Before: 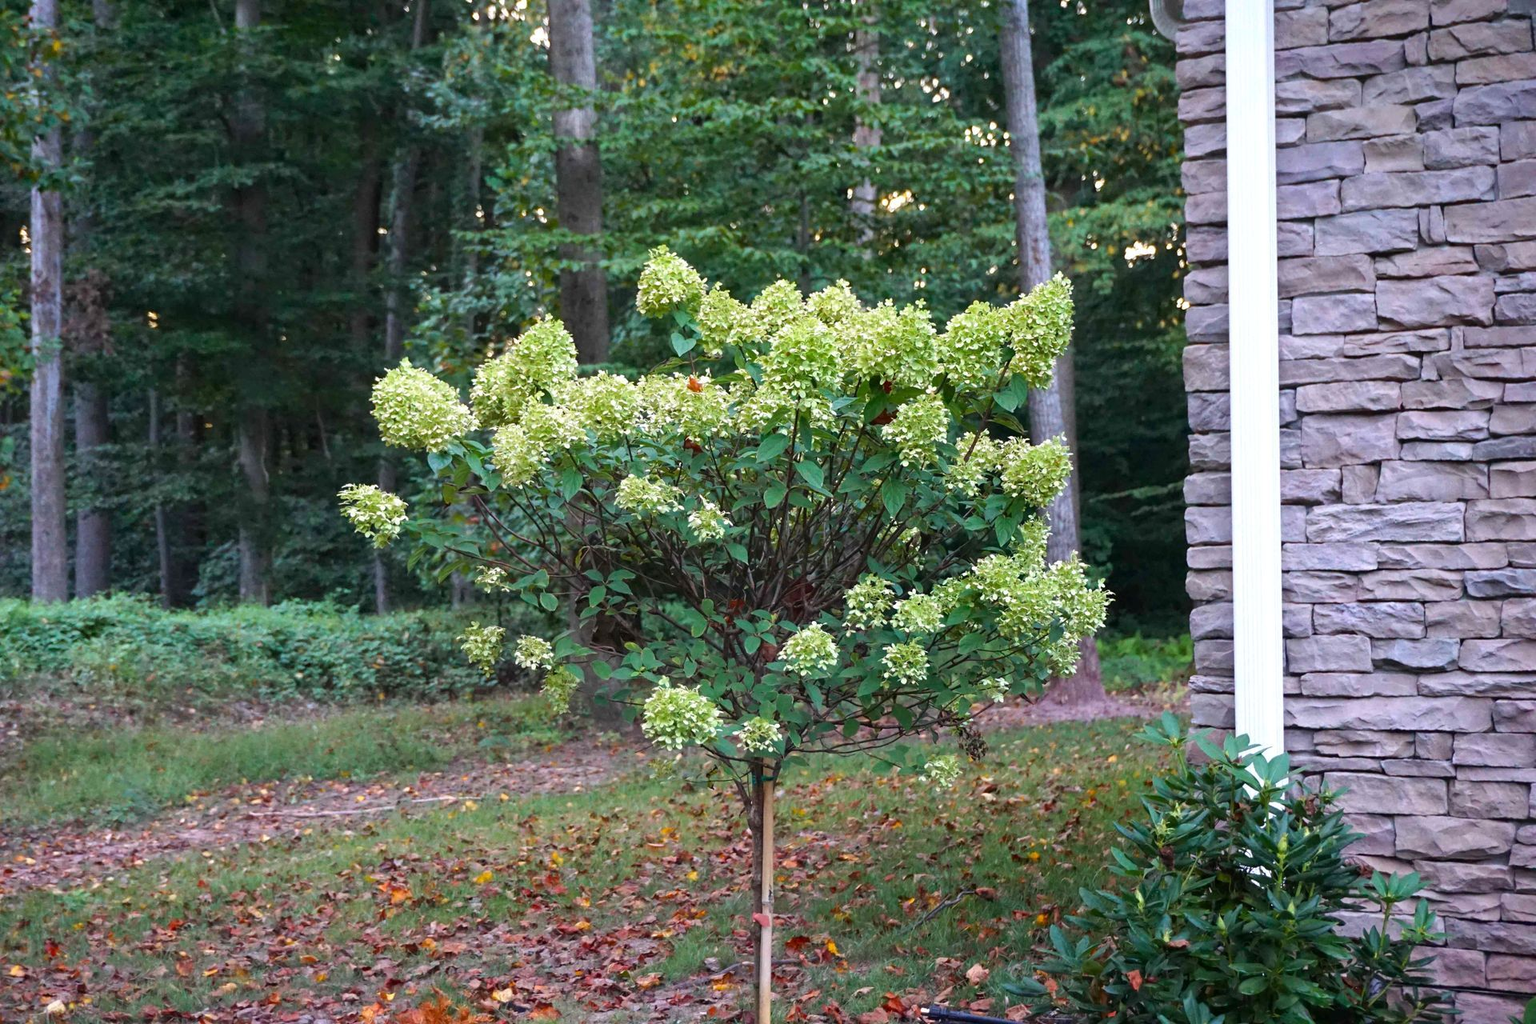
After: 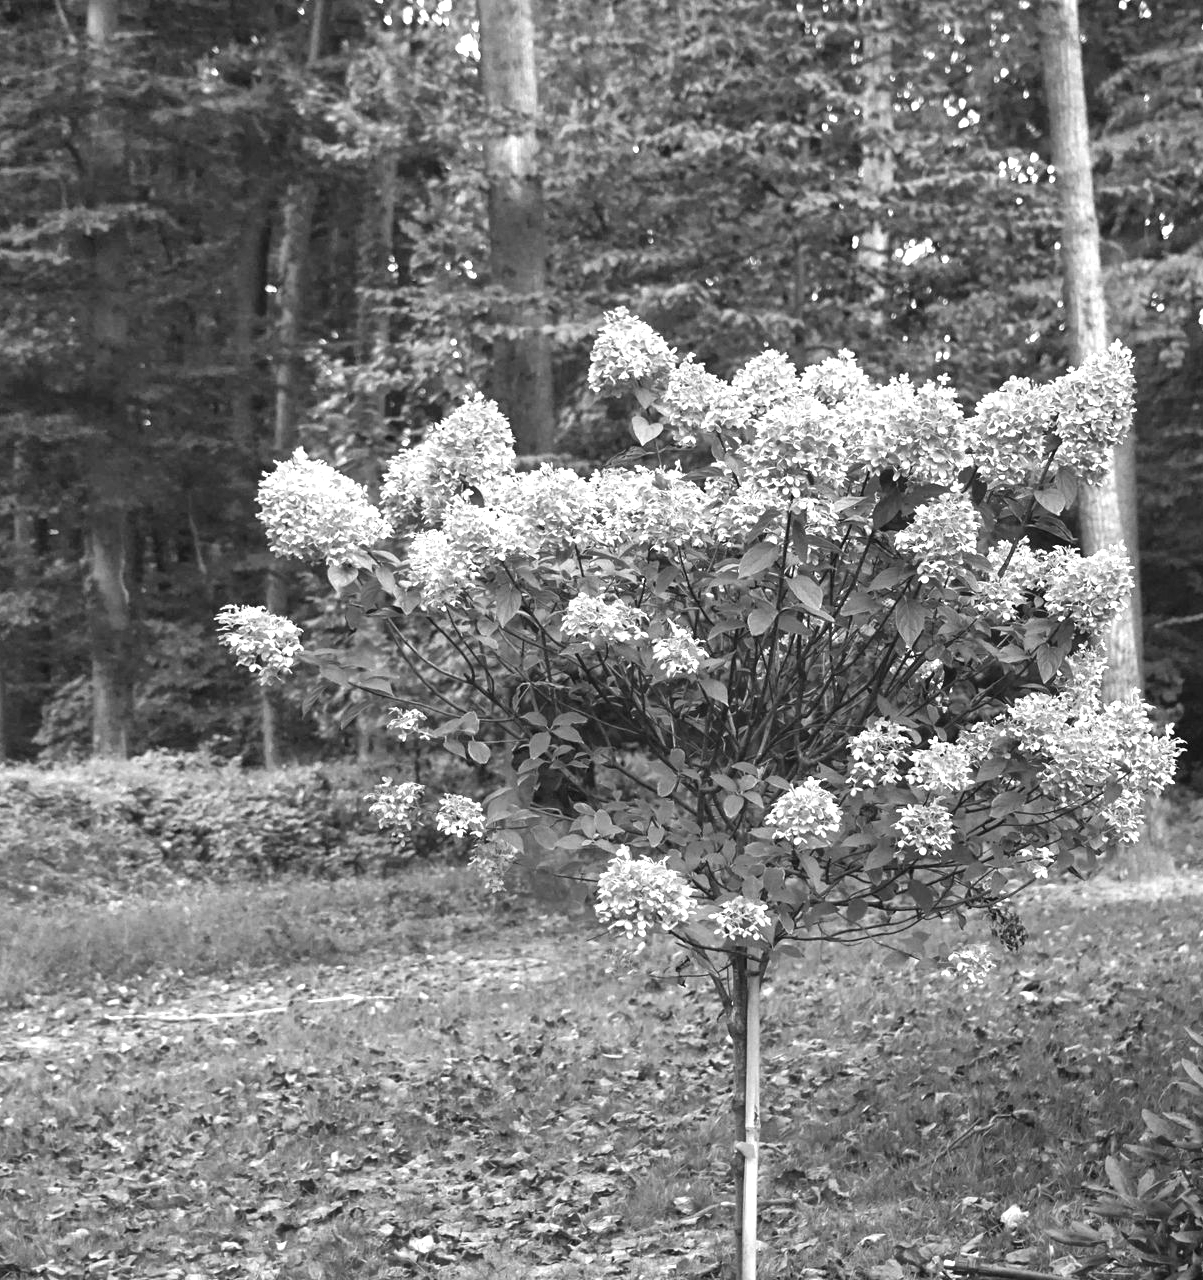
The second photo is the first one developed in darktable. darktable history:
exposure: black level correction -0.001, exposure 1.115 EV, compensate exposure bias true, compensate highlight preservation false
color calibration: output gray [0.253, 0.26, 0.487, 0], illuminant same as pipeline (D50), adaptation XYZ, x 0.346, y 0.358, temperature 5011.45 K
shadows and highlights: soften with gaussian
crop: left 10.829%, right 26.514%
color zones: curves: ch1 [(0.113, 0.438) (0.75, 0.5)]; ch2 [(0.12, 0.526) (0.75, 0.5)]
